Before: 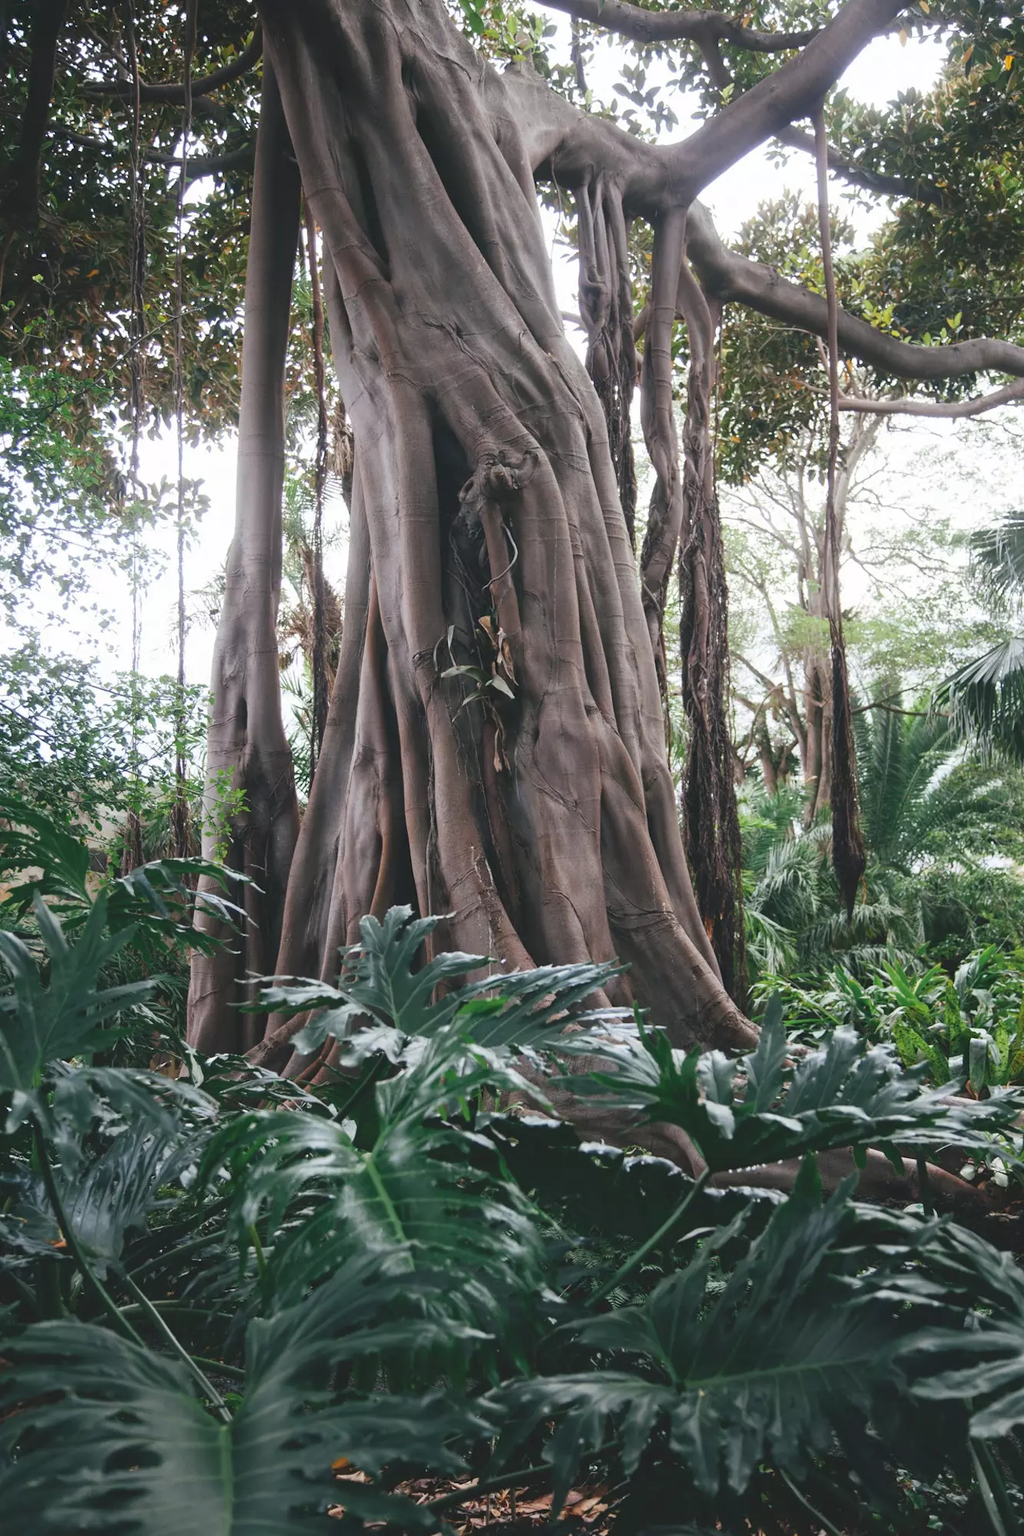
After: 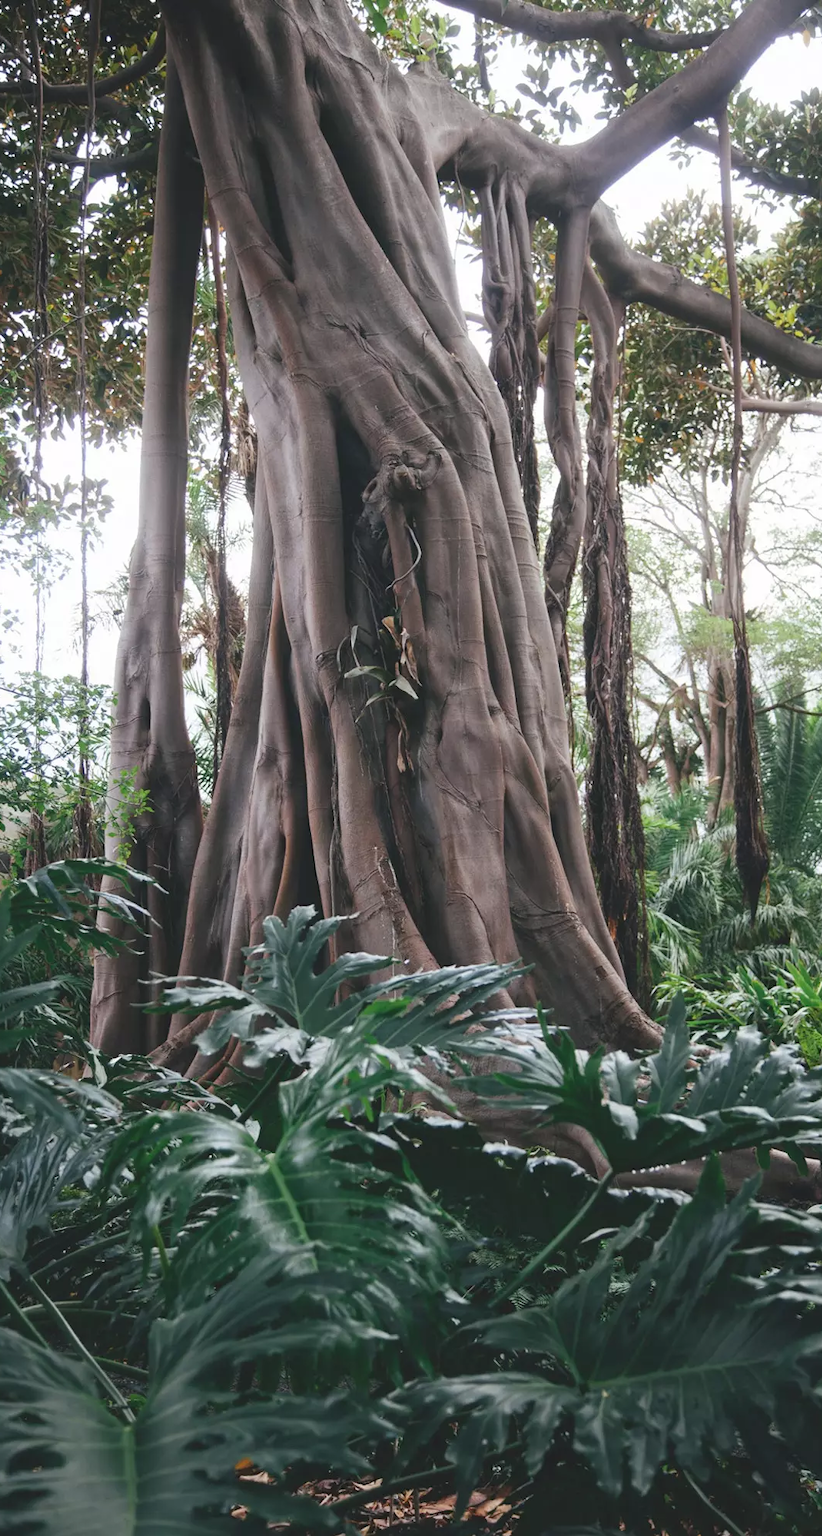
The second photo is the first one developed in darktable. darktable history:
crop and rotate: left 9.5%, right 10.16%
